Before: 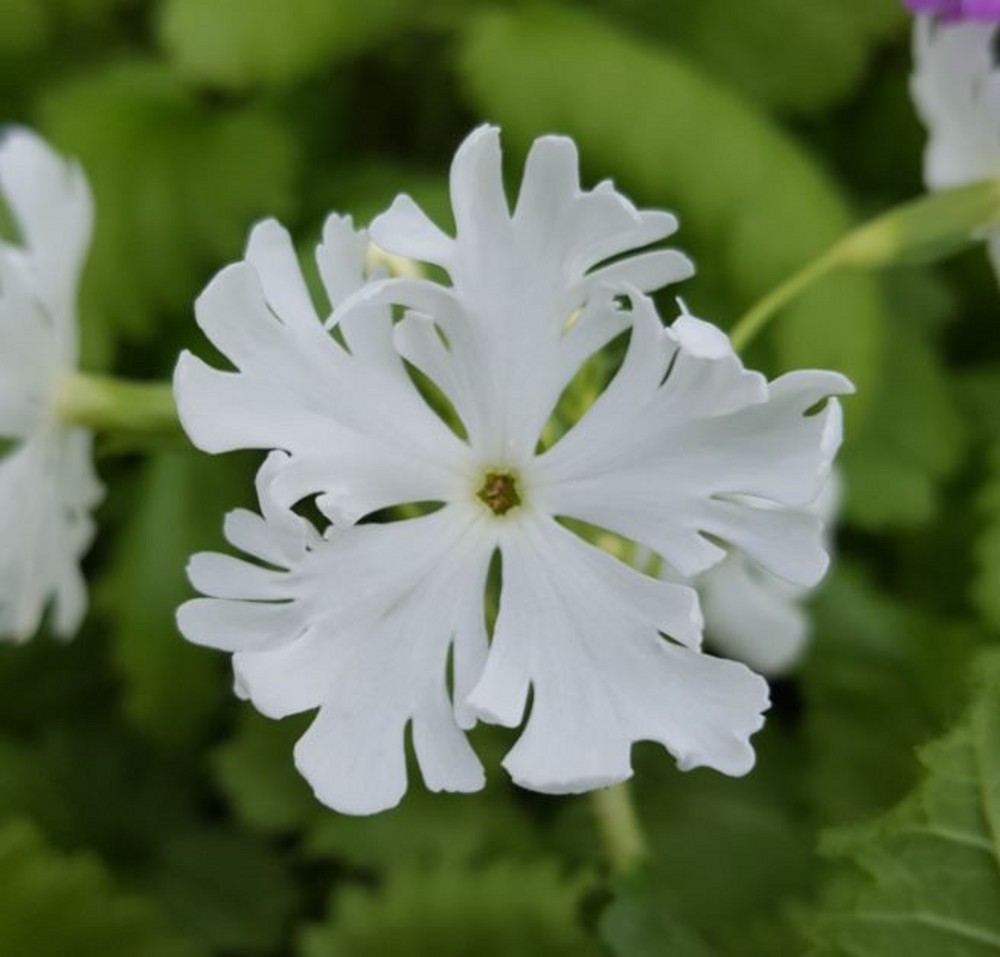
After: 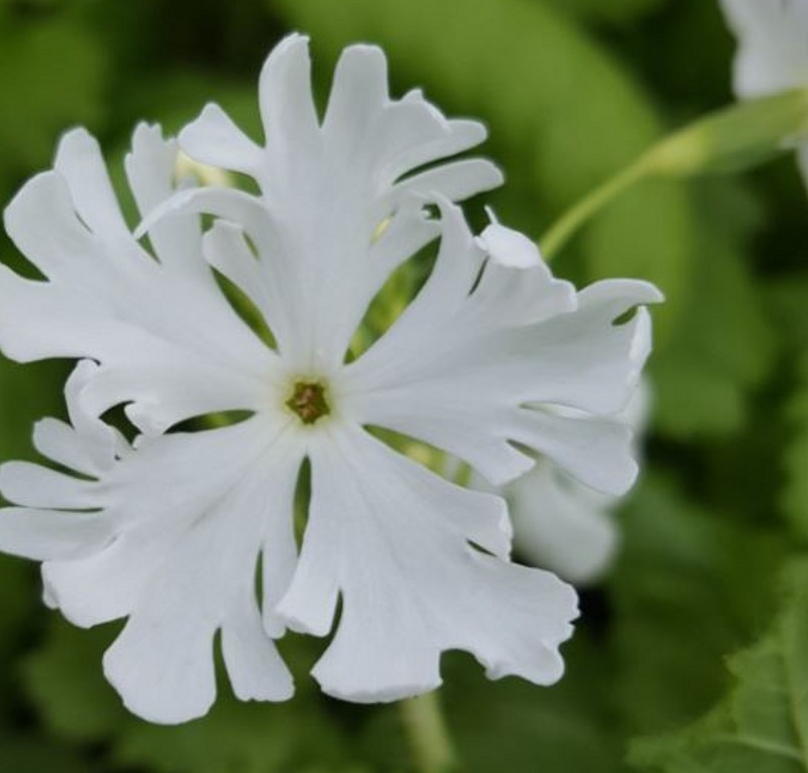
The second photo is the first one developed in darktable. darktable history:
crop: left 19.159%, top 9.58%, bottom 9.58%
bloom: size 16%, threshold 98%, strength 20%
